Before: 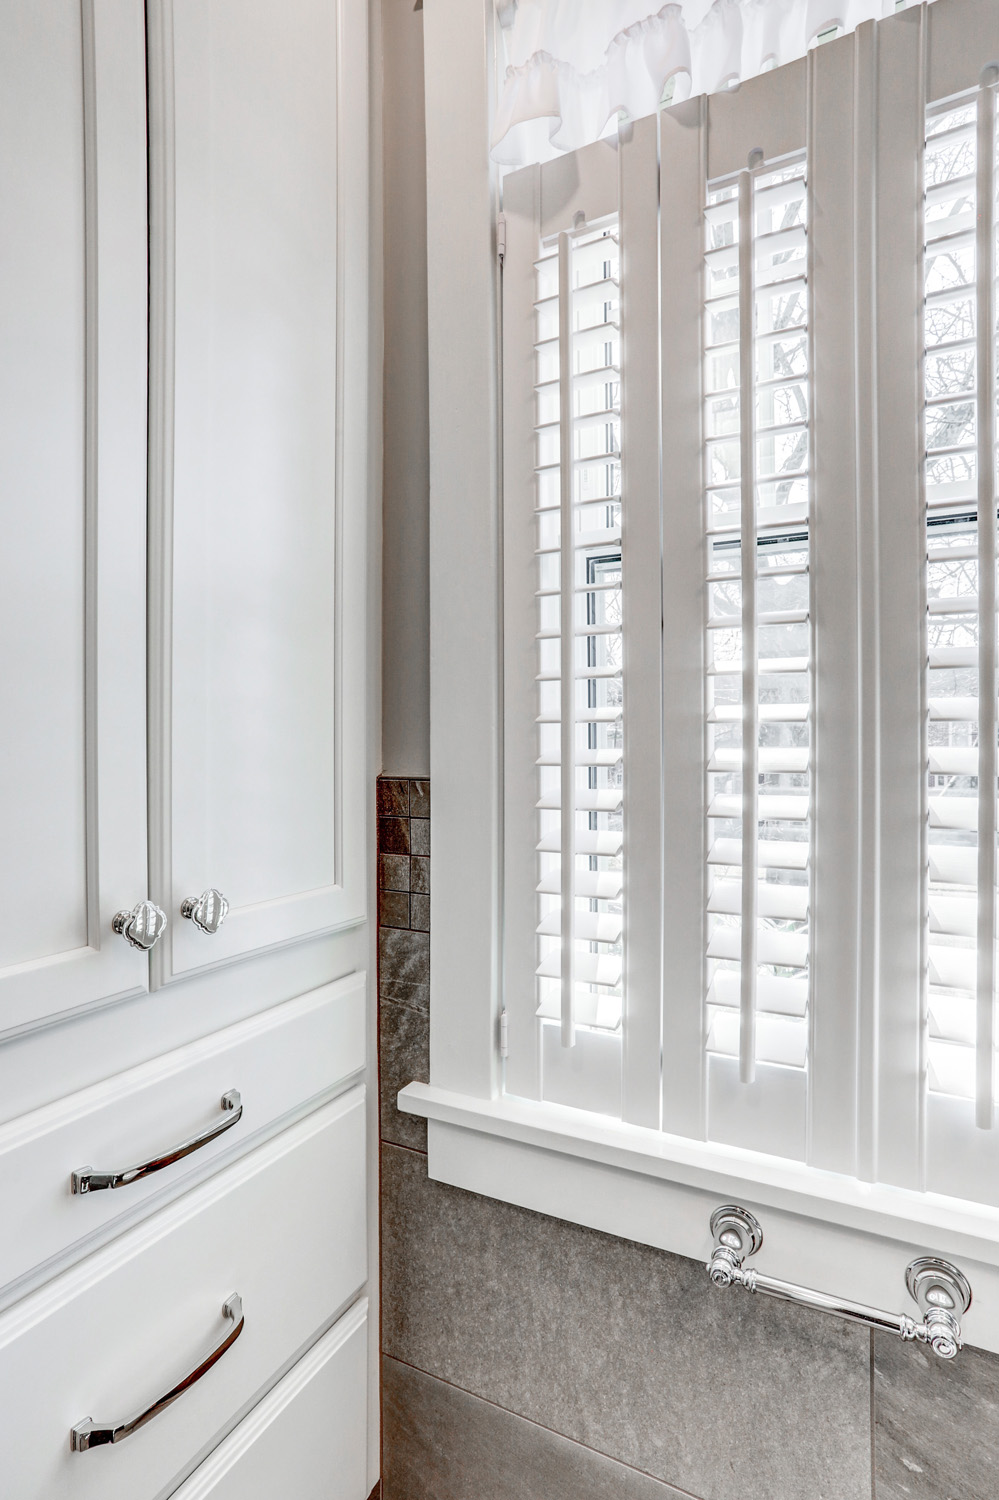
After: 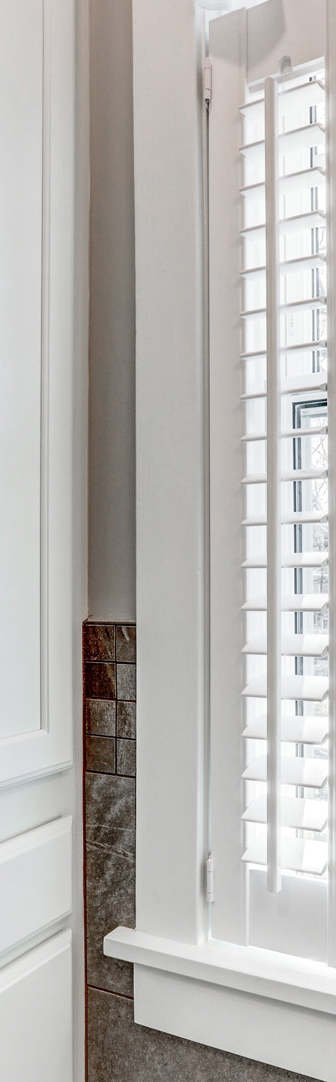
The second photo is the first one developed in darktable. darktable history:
crop and rotate: left 29.519%, top 10.393%, right 36.767%, bottom 17.413%
